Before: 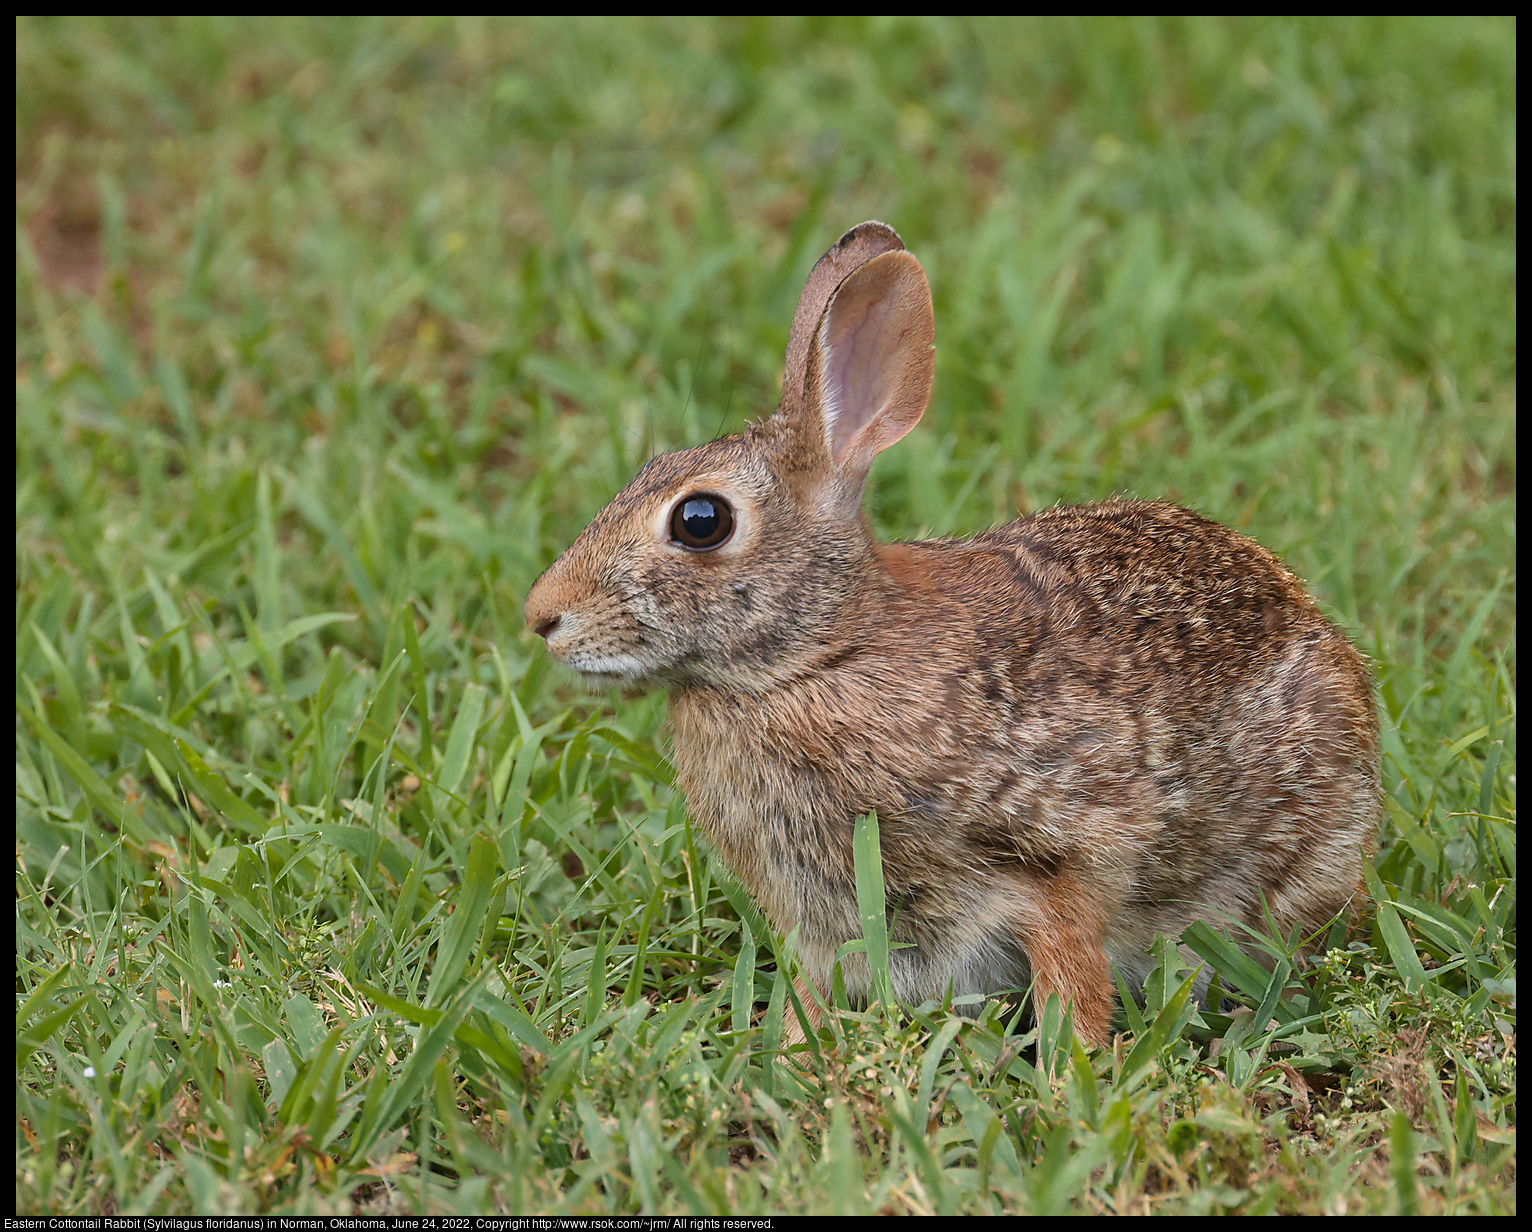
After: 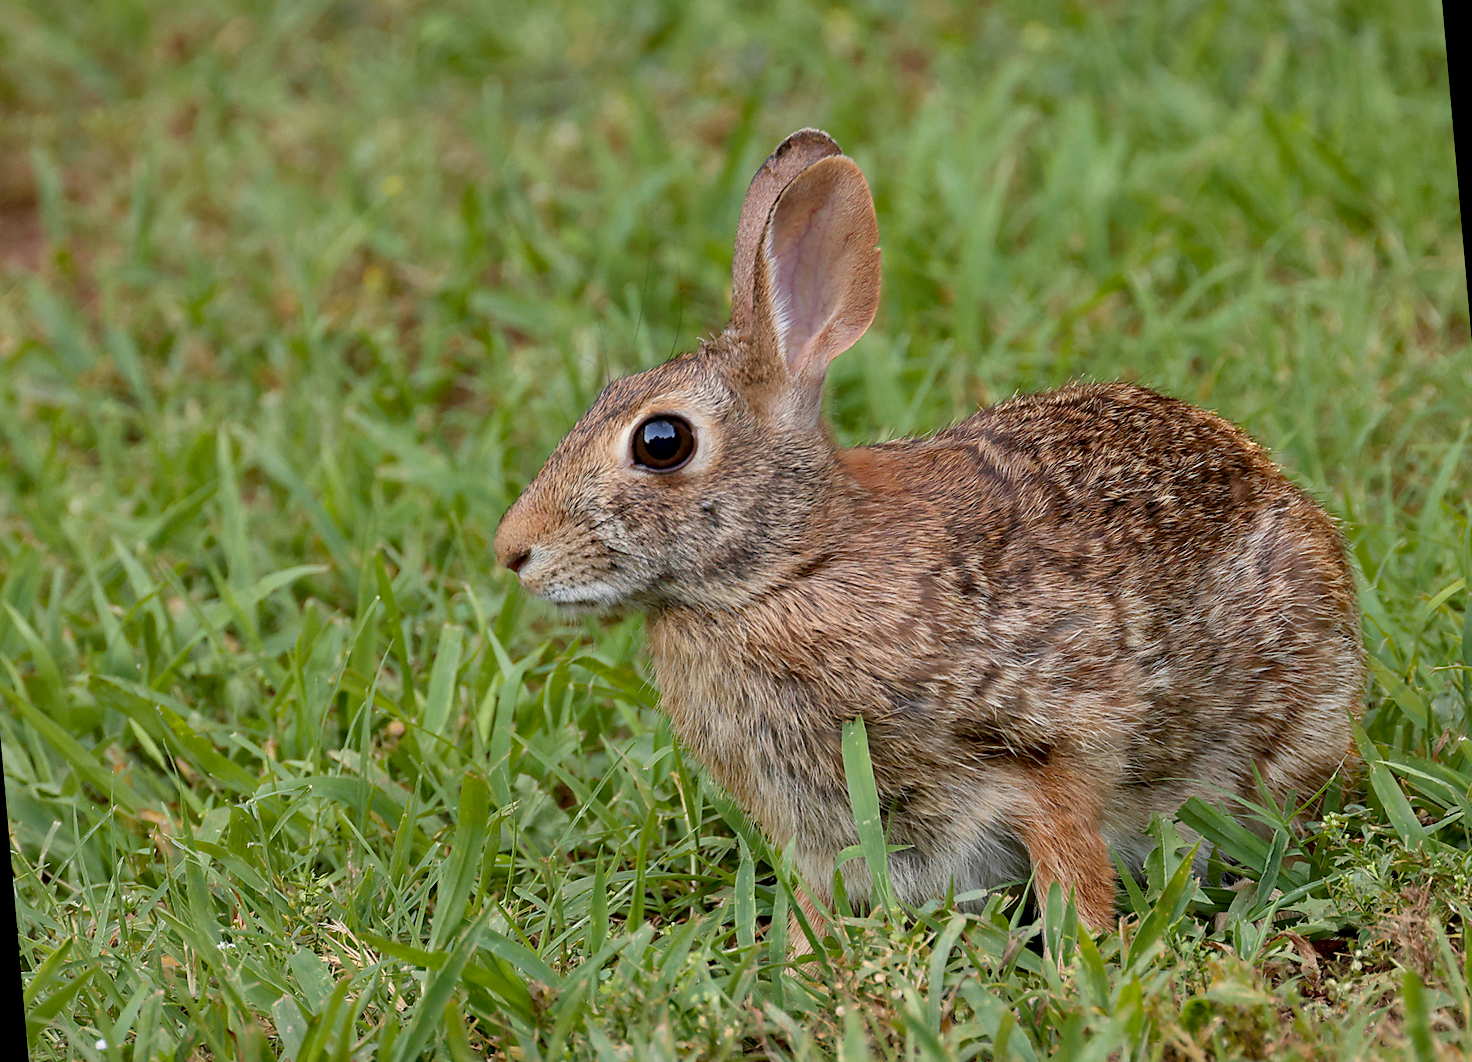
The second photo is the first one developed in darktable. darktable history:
exposure: black level correction 0.012, compensate highlight preservation false
rotate and perspective: rotation -5°, crop left 0.05, crop right 0.952, crop top 0.11, crop bottom 0.89
split-toning: shadows › saturation 0.61, highlights › saturation 0.58, balance -28.74, compress 87.36%
